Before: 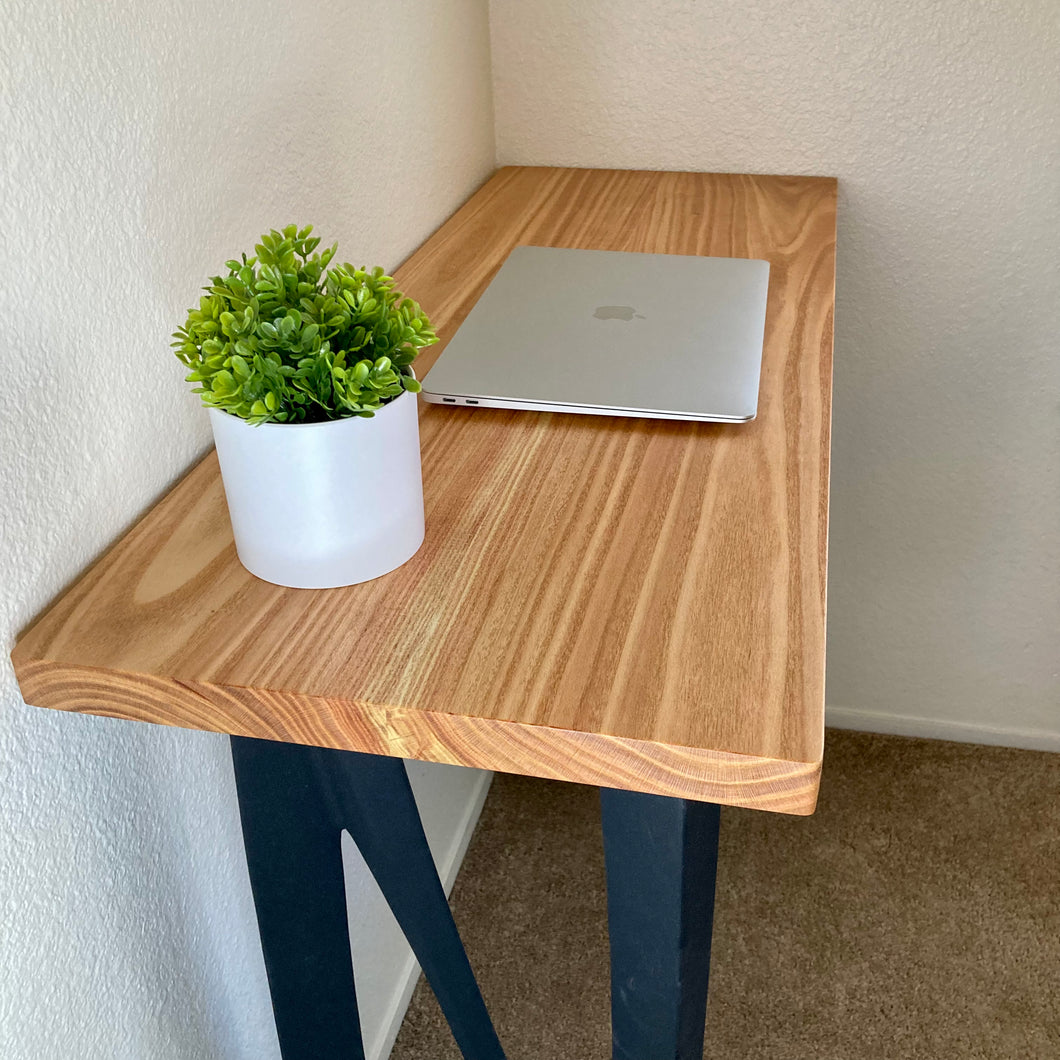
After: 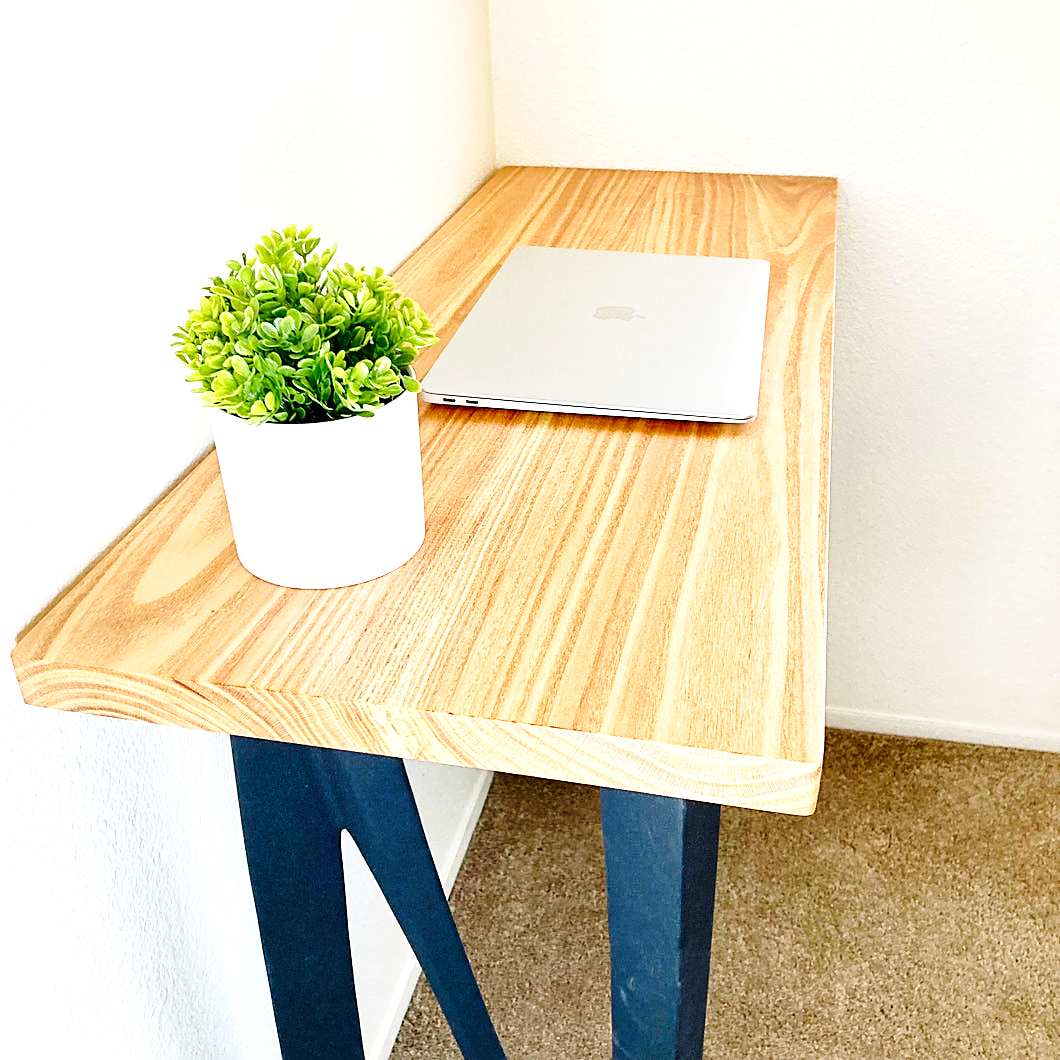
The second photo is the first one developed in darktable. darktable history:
shadows and highlights: shadows 11.51, white point adjustment 1.14, highlights -2.13, soften with gaussian
base curve: curves: ch0 [(0, 0) (0.028, 0.03) (0.121, 0.232) (0.46, 0.748) (0.859, 0.968) (1, 1)], preserve colors none
sharpen: on, module defaults
exposure: black level correction 0, exposure 0.891 EV, compensate exposure bias true, compensate highlight preservation false
